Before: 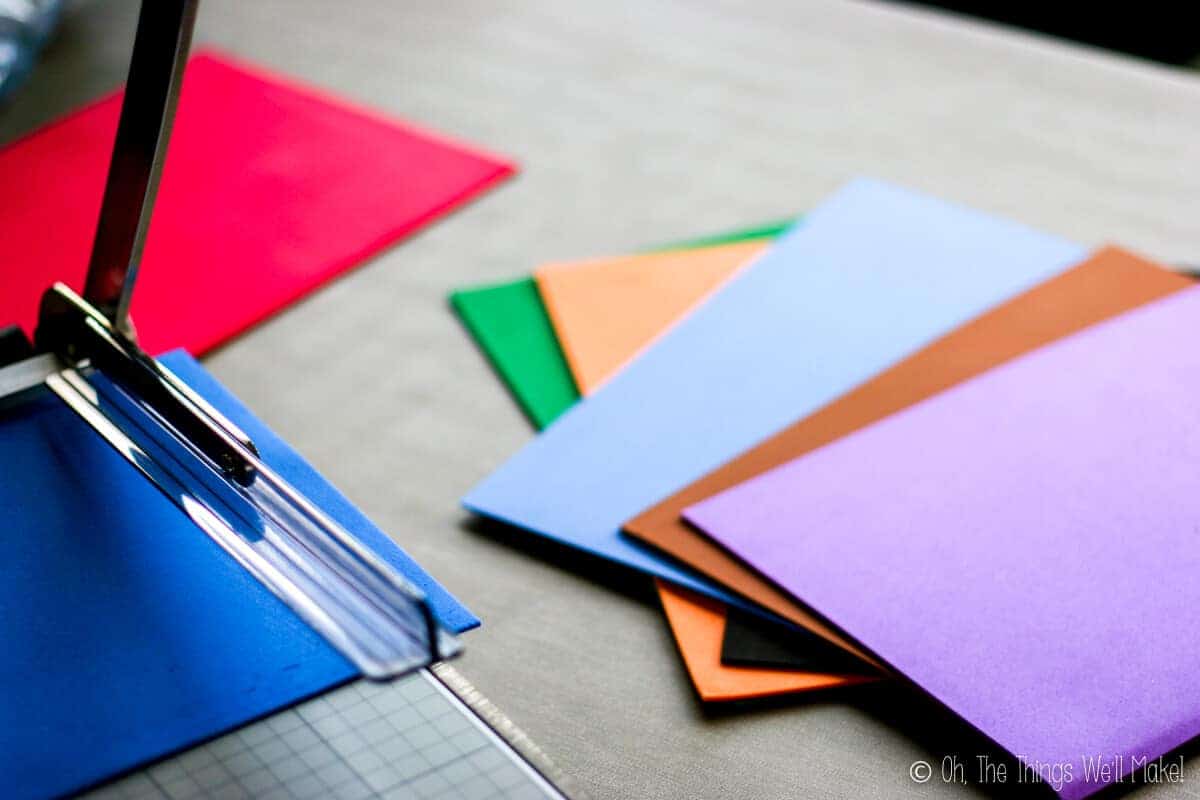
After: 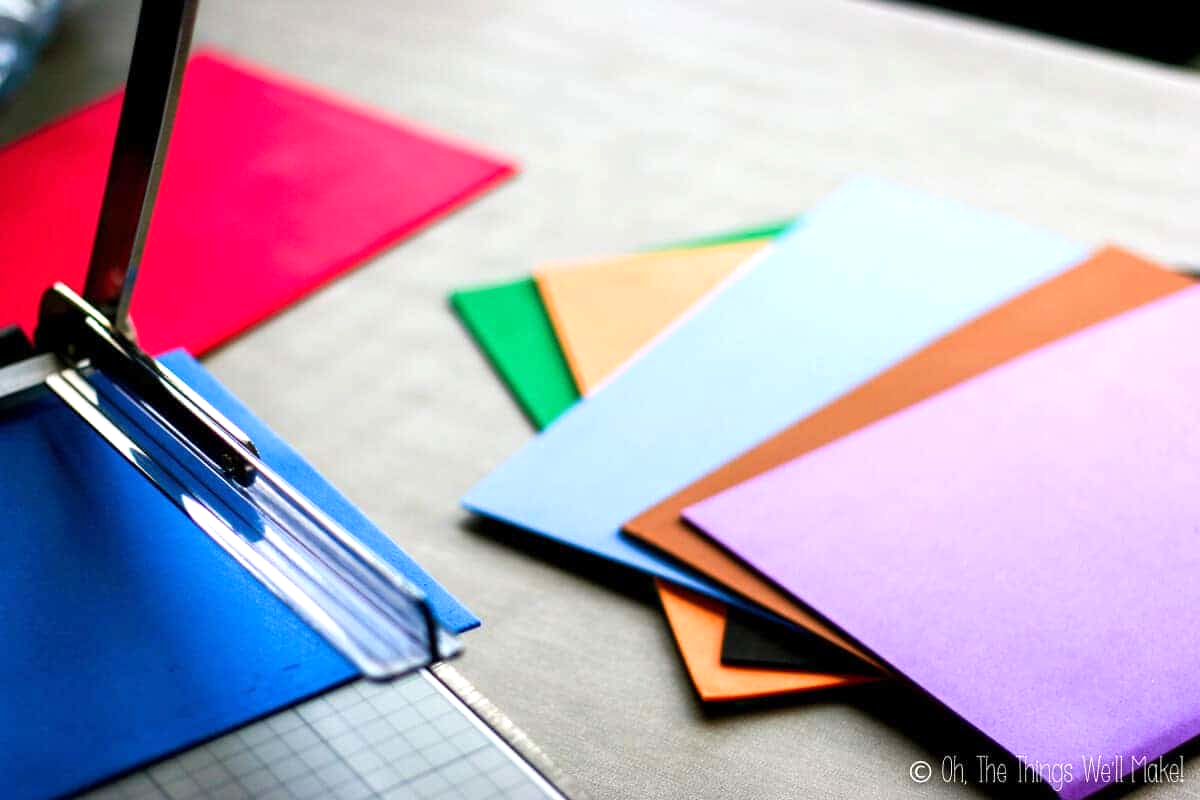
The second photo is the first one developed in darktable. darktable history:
tone equalizer: -8 EV -0.412 EV, -7 EV -0.362 EV, -6 EV -0.358 EV, -5 EV -0.238 EV, -3 EV 0.218 EV, -2 EV 0.318 EV, -1 EV 0.379 EV, +0 EV 0.425 EV, smoothing diameter 24.78%, edges refinement/feathering 10.22, preserve details guided filter
